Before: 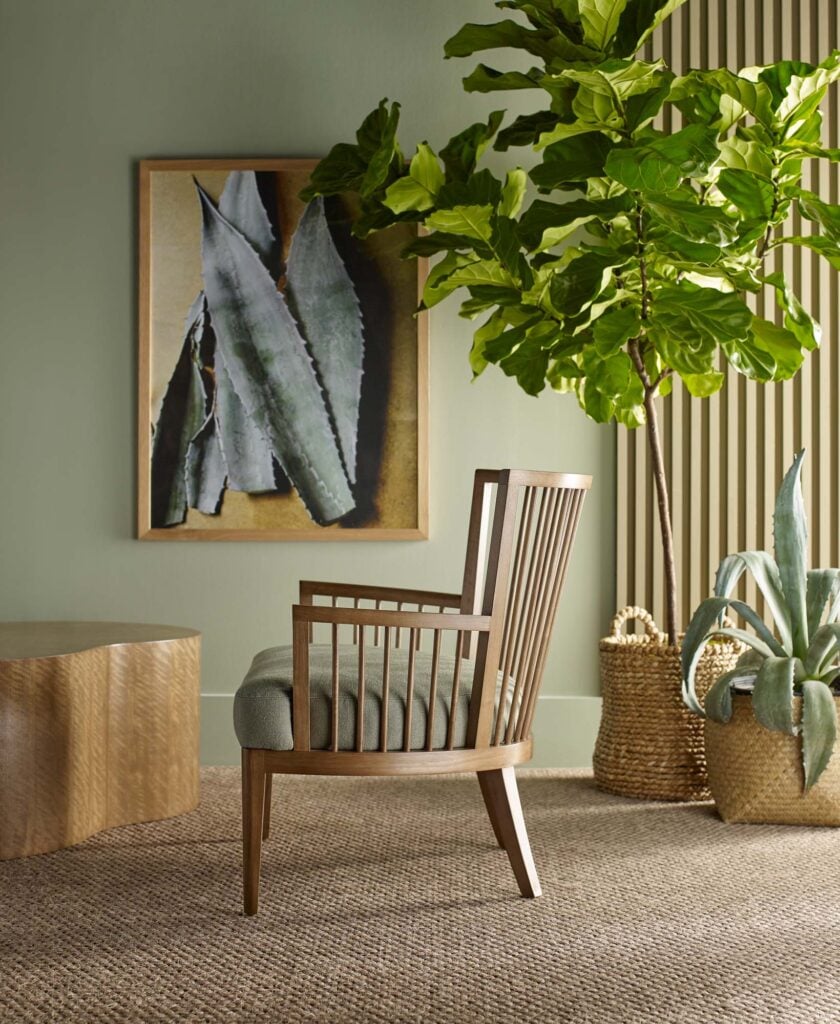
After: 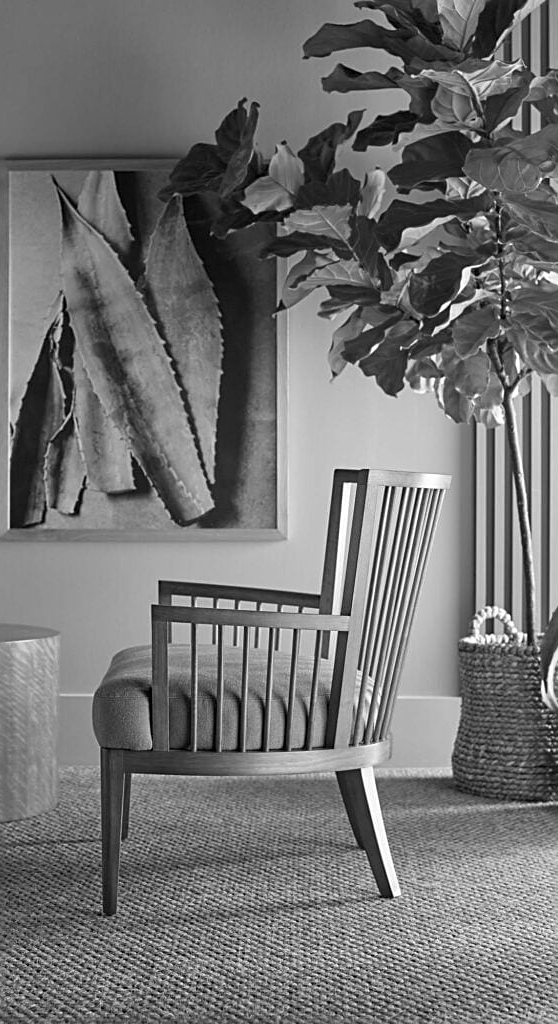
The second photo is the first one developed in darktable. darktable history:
crop: left 16.899%, right 16.556%
sharpen: on, module defaults
monochrome: on, module defaults
base curve: curves: ch0 [(0, 0) (0.297, 0.298) (1, 1)], preserve colors none
